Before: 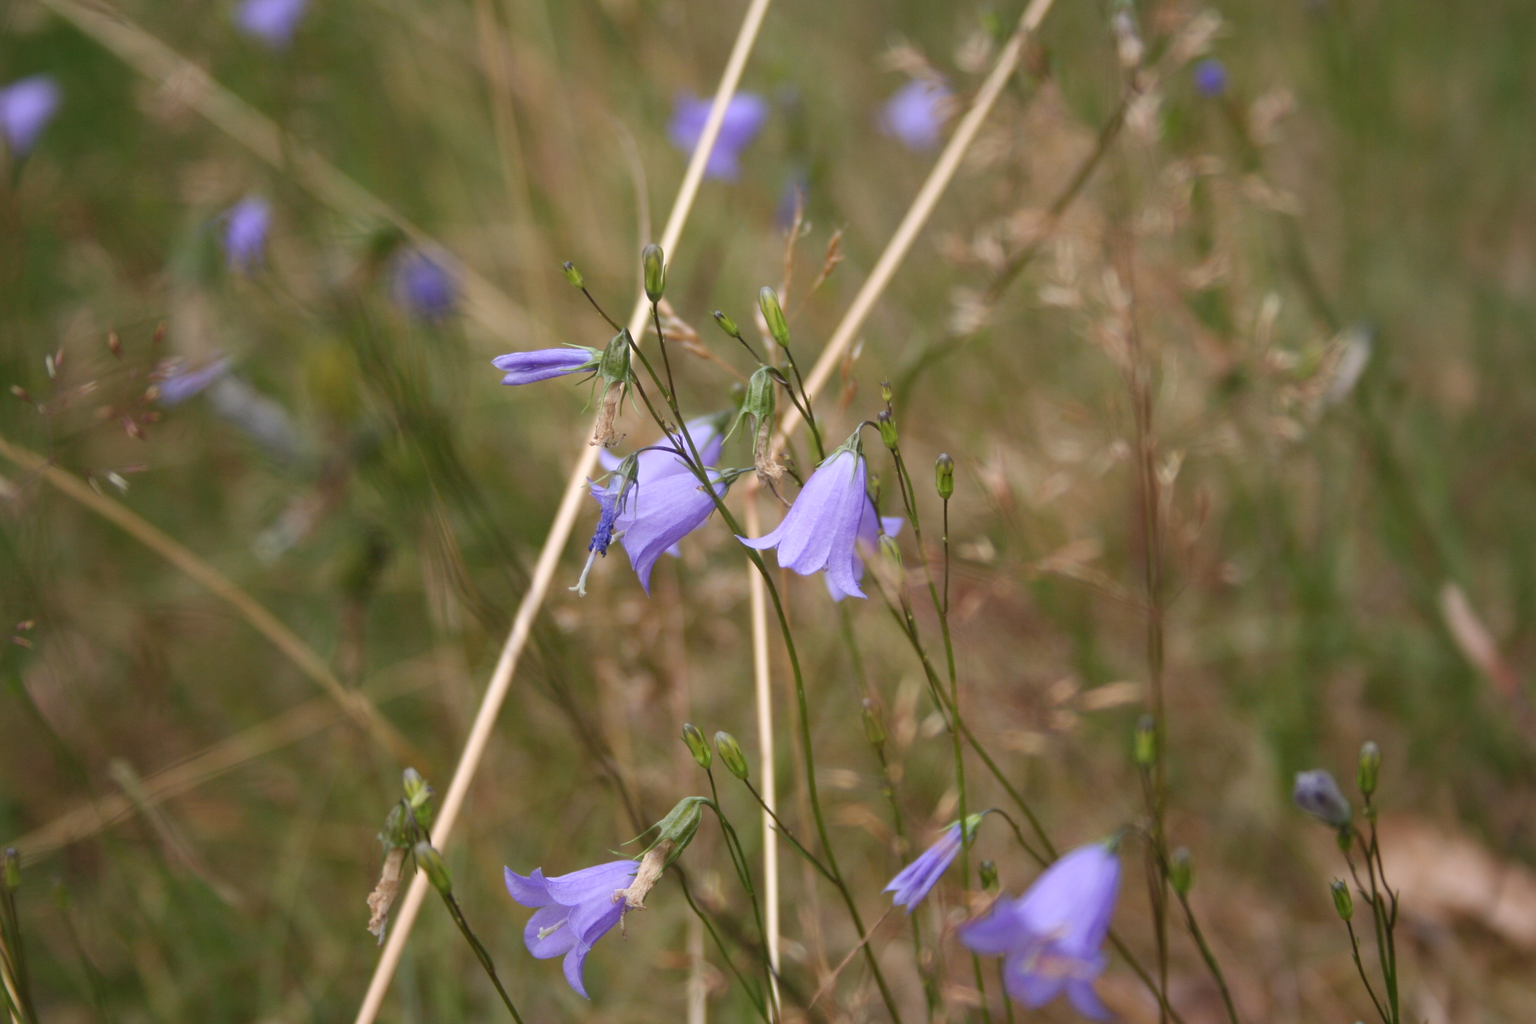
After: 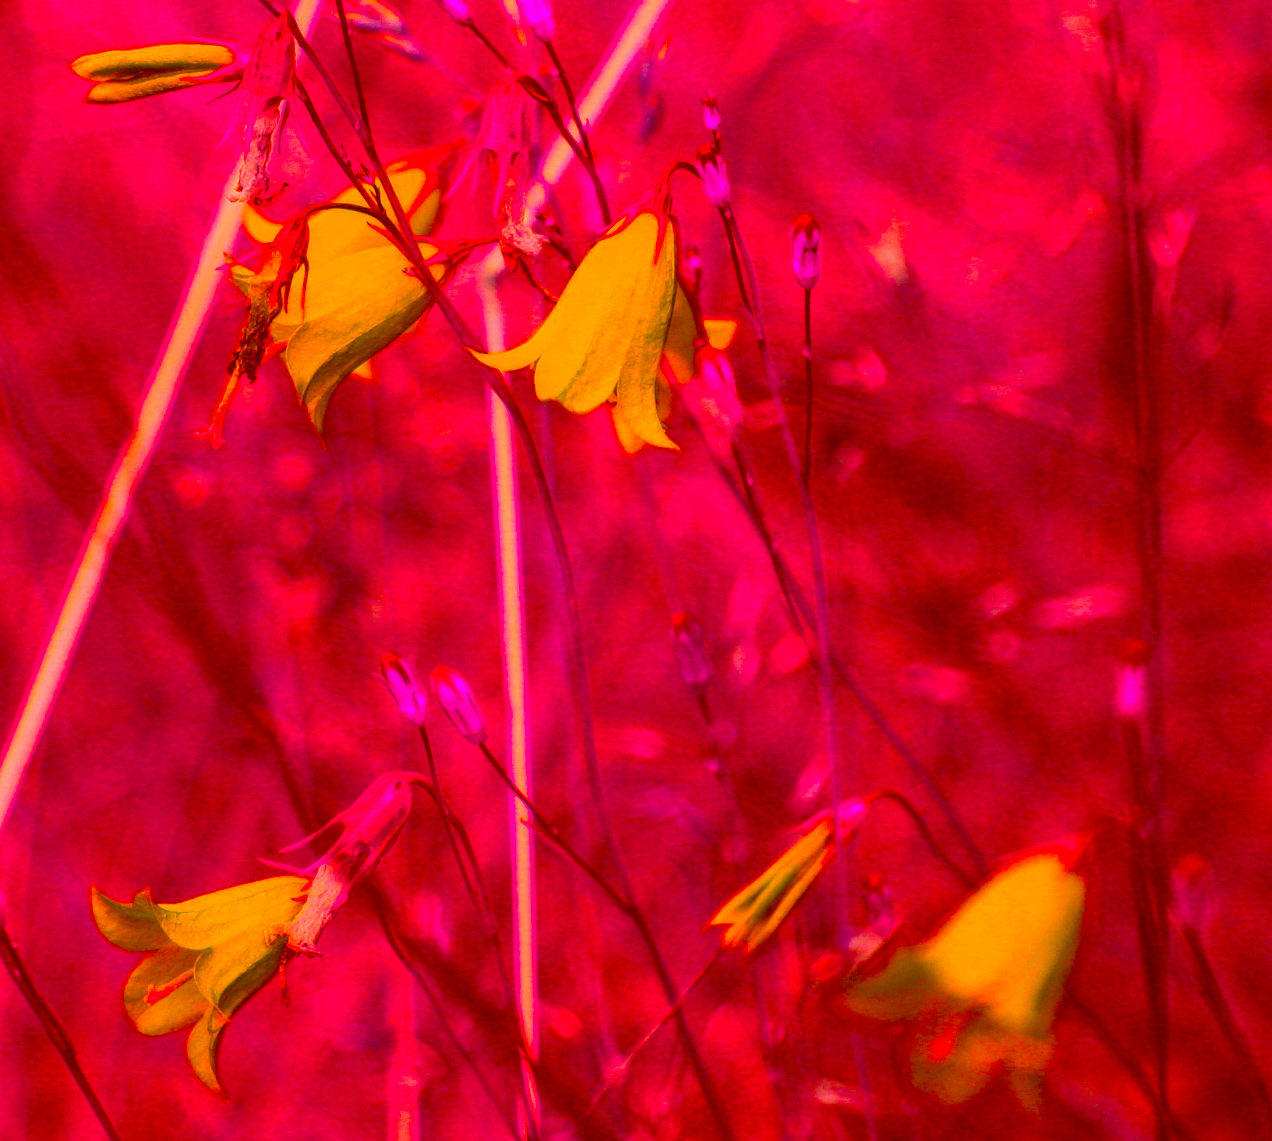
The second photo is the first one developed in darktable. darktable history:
local contrast: detail 130%
contrast brightness saturation: contrast 0.224, brightness -0.191, saturation 0.244
crop and rotate: left 29.222%, top 31.414%, right 19.805%
color correction: highlights a* -39.14, highlights b* -39.44, shadows a* -39.92, shadows b* -39.31, saturation -2.98
